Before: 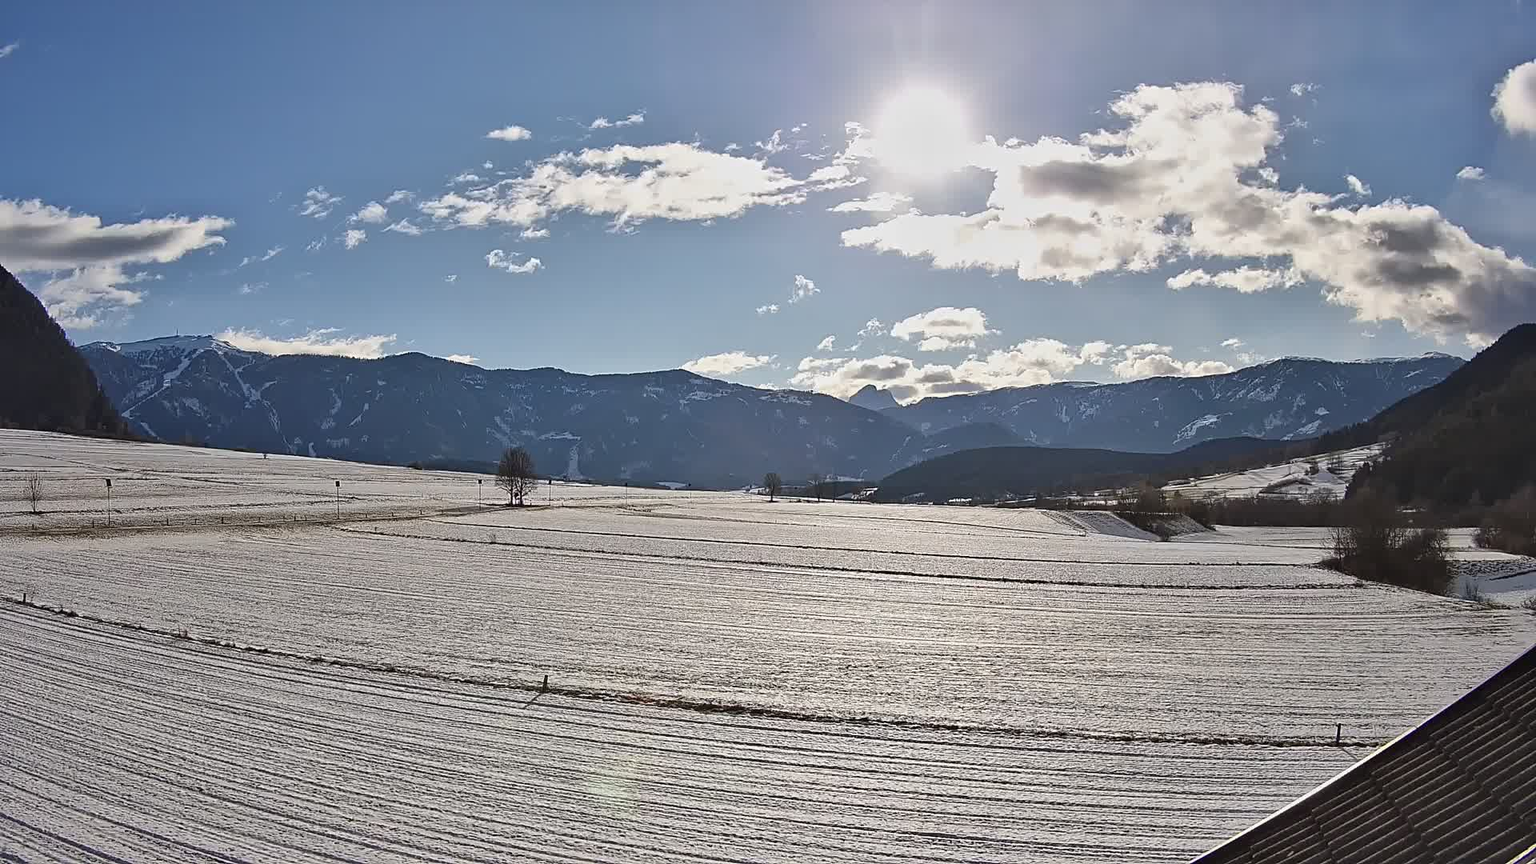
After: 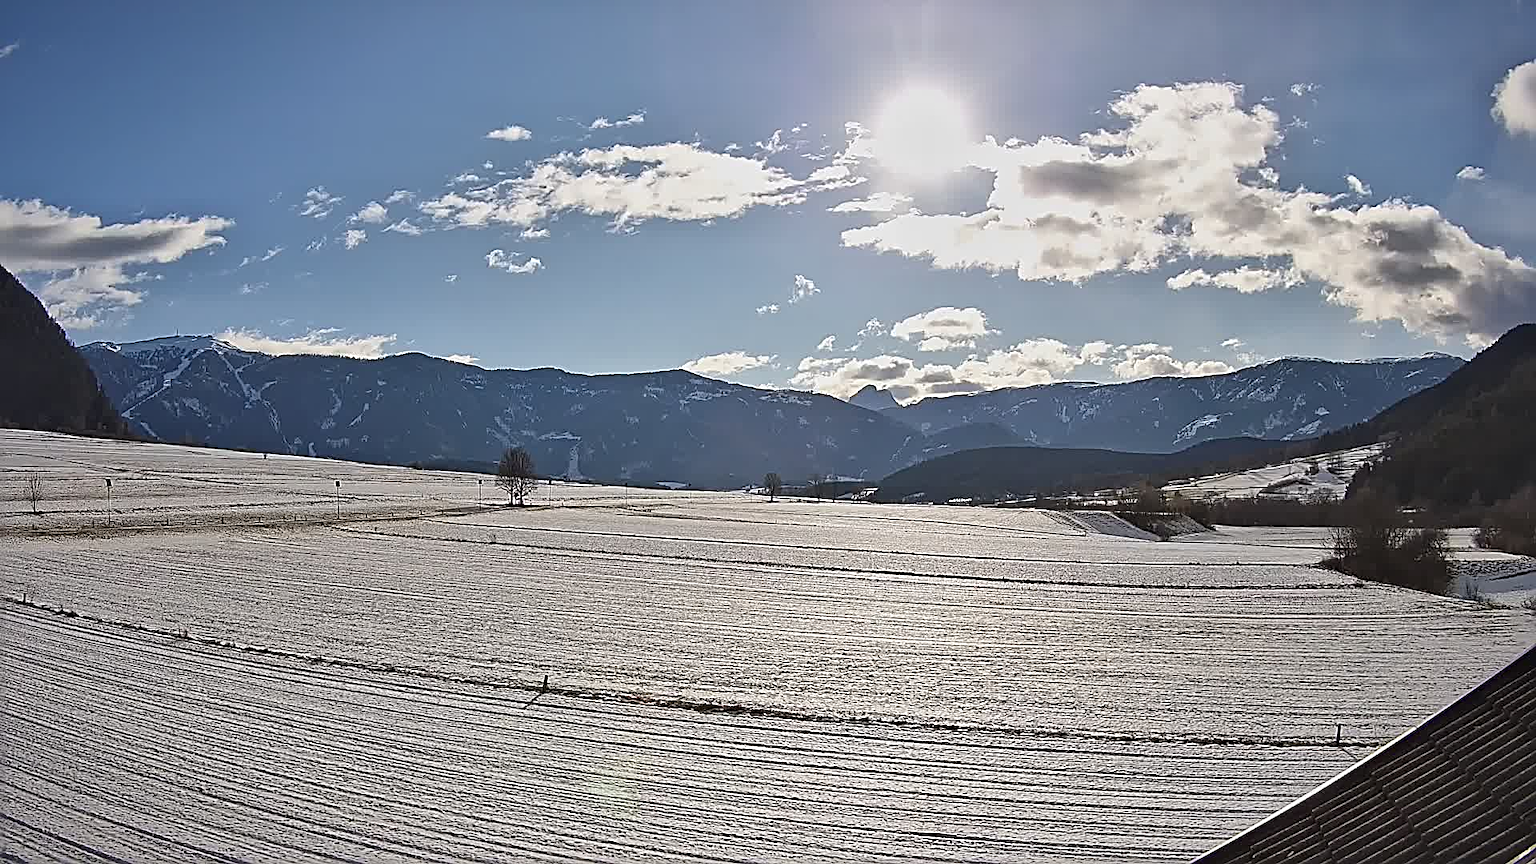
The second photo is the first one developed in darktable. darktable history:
vignetting: fall-off start 98.53%, fall-off radius 98.93%, brightness -0.649, saturation -0.009, width/height ratio 1.424, unbound false
sharpen: radius 2.53, amount 0.626
